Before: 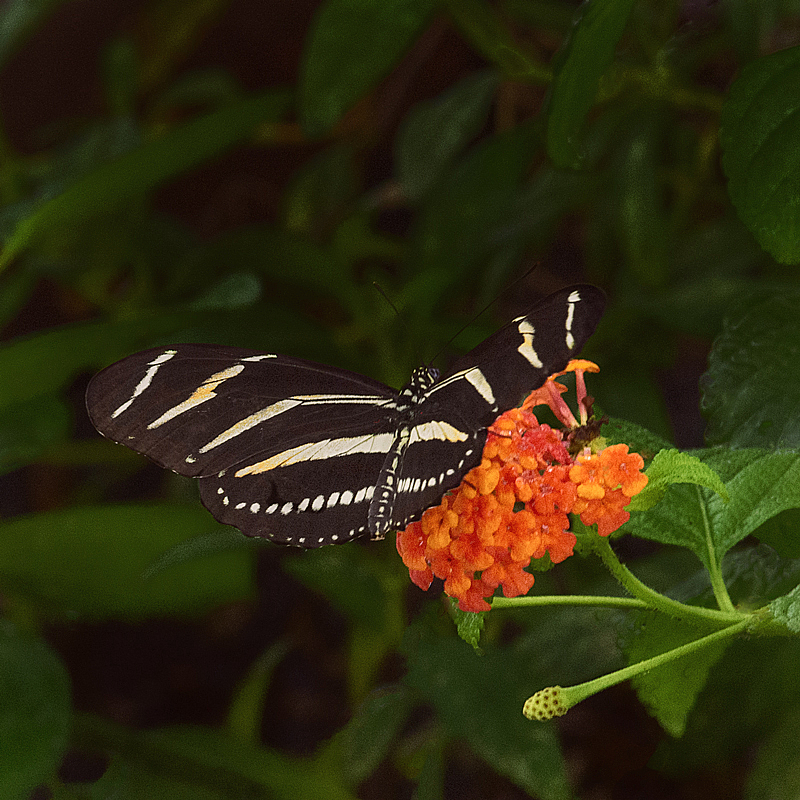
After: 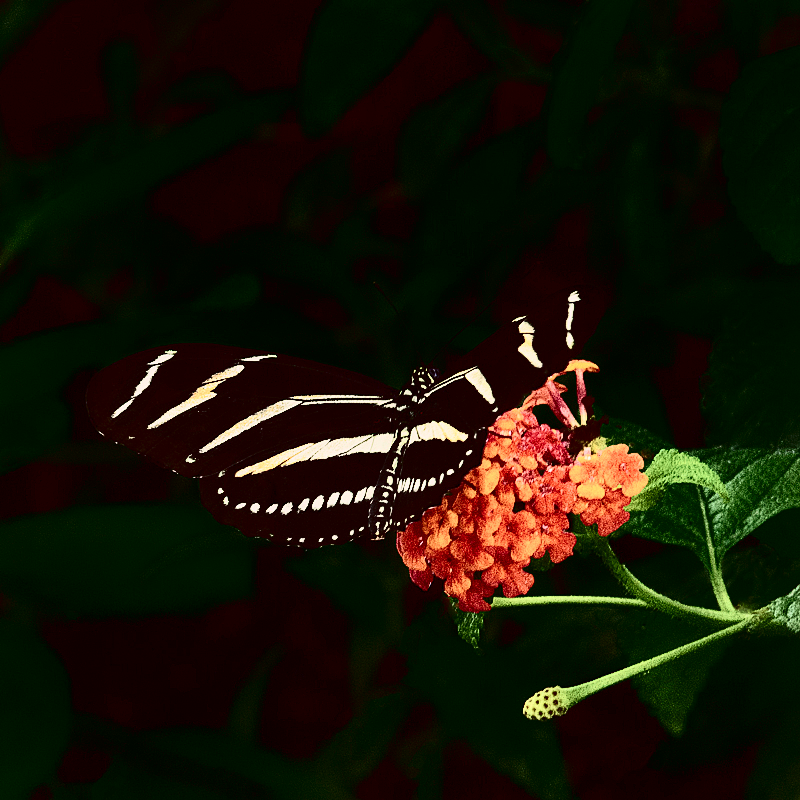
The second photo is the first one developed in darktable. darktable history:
tone curve: curves: ch0 [(0, 0) (0.059, 0.027) (0.178, 0.105) (0.292, 0.233) (0.485, 0.472) (0.837, 0.887) (1, 0.983)]; ch1 [(0, 0) (0.23, 0.166) (0.34, 0.298) (0.371, 0.334) (0.435, 0.413) (0.477, 0.469) (0.499, 0.498) (0.534, 0.551) (0.56, 0.585) (0.754, 0.801) (1, 1)]; ch2 [(0, 0) (0.431, 0.414) (0.498, 0.503) (0.524, 0.531) (0.568, 0.567) (0.6, 0.597) (0.65, 0.651) (0.752, 0.764) (1, 1)], color space Lab, independent channels, preserve colors none
contrast brightness saturation: contrast 0.485, saturation -0.099
